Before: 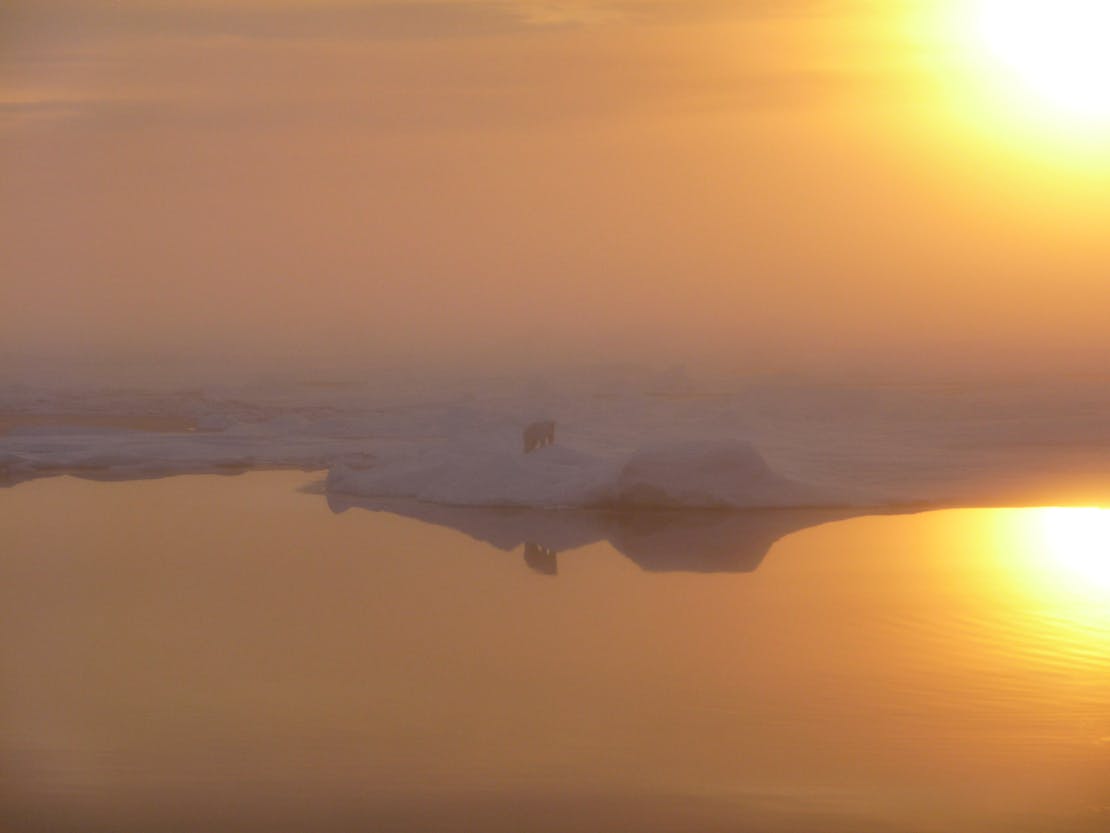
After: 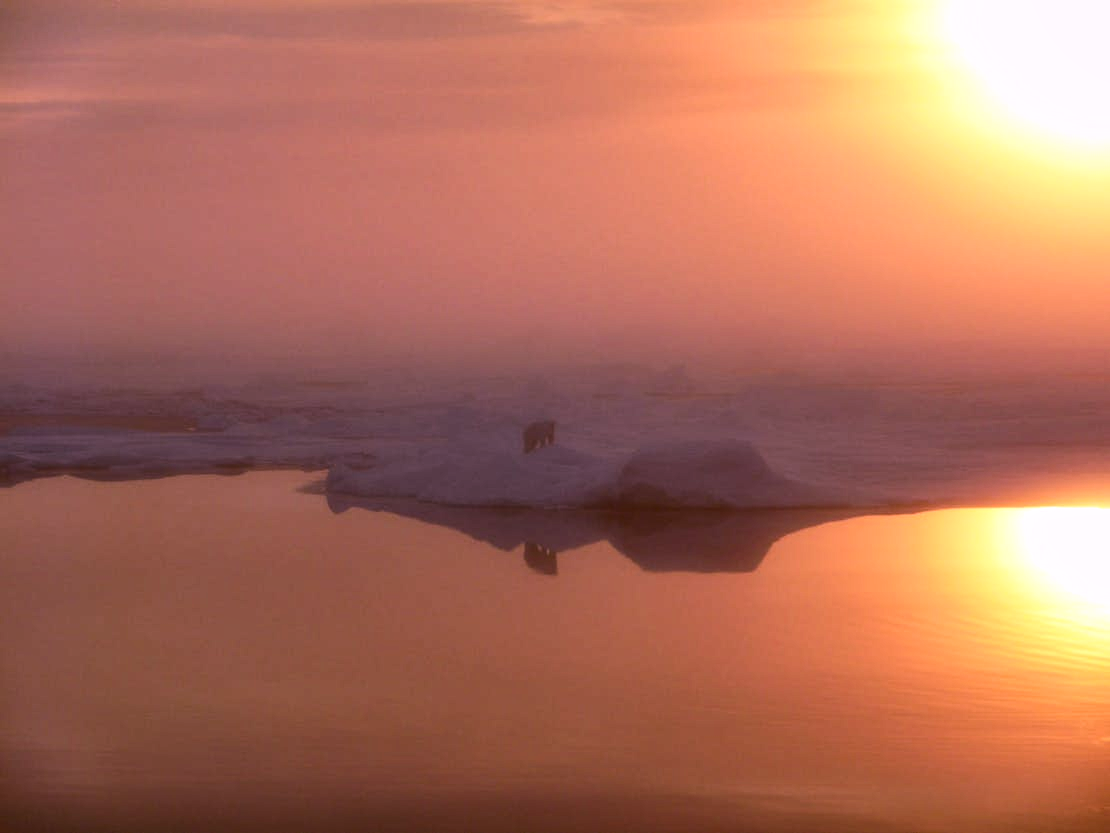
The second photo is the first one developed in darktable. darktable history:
local contrast: on, module defaults
contrast brightness saturation: contrast 0.211, brightness -0.111, saturation 0.213
color correction: highlights a* 15.99, highlights b* -20.43
